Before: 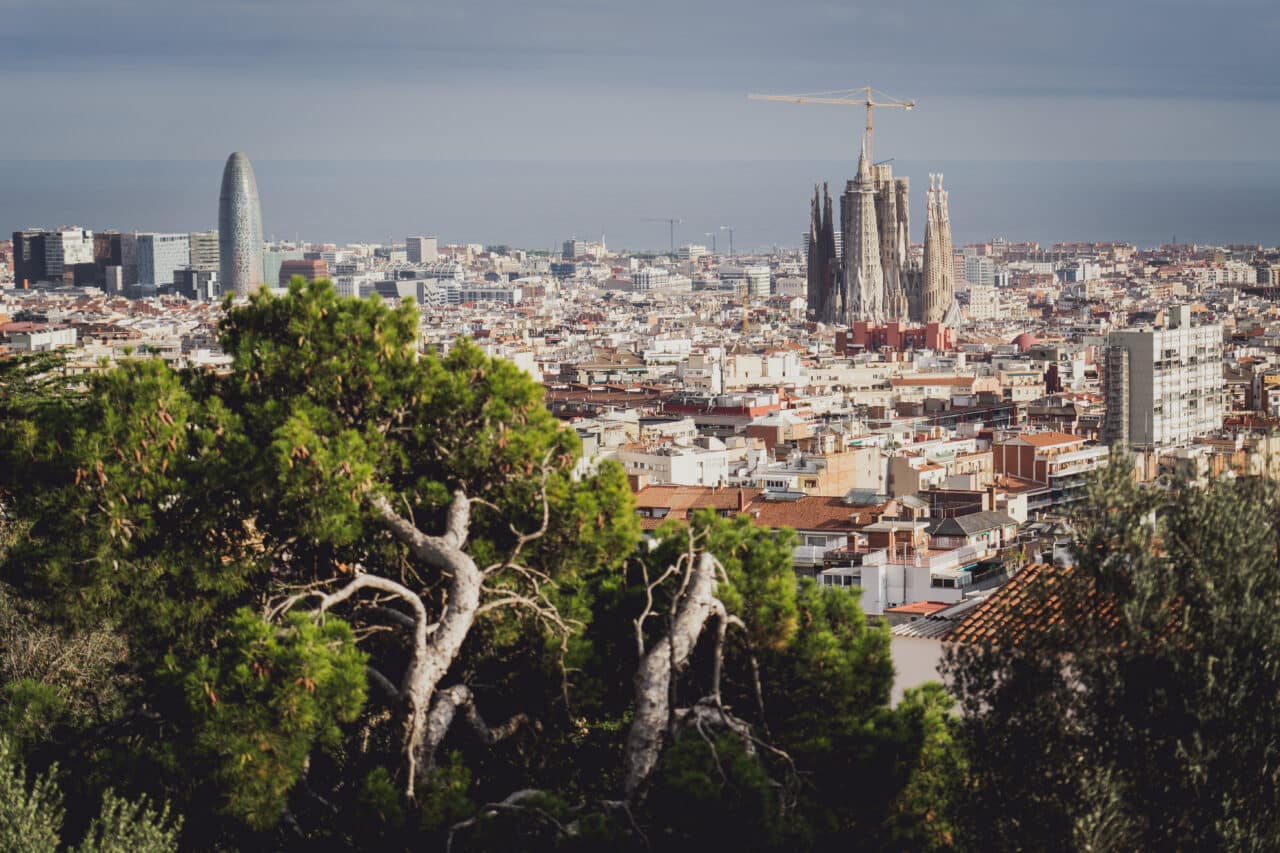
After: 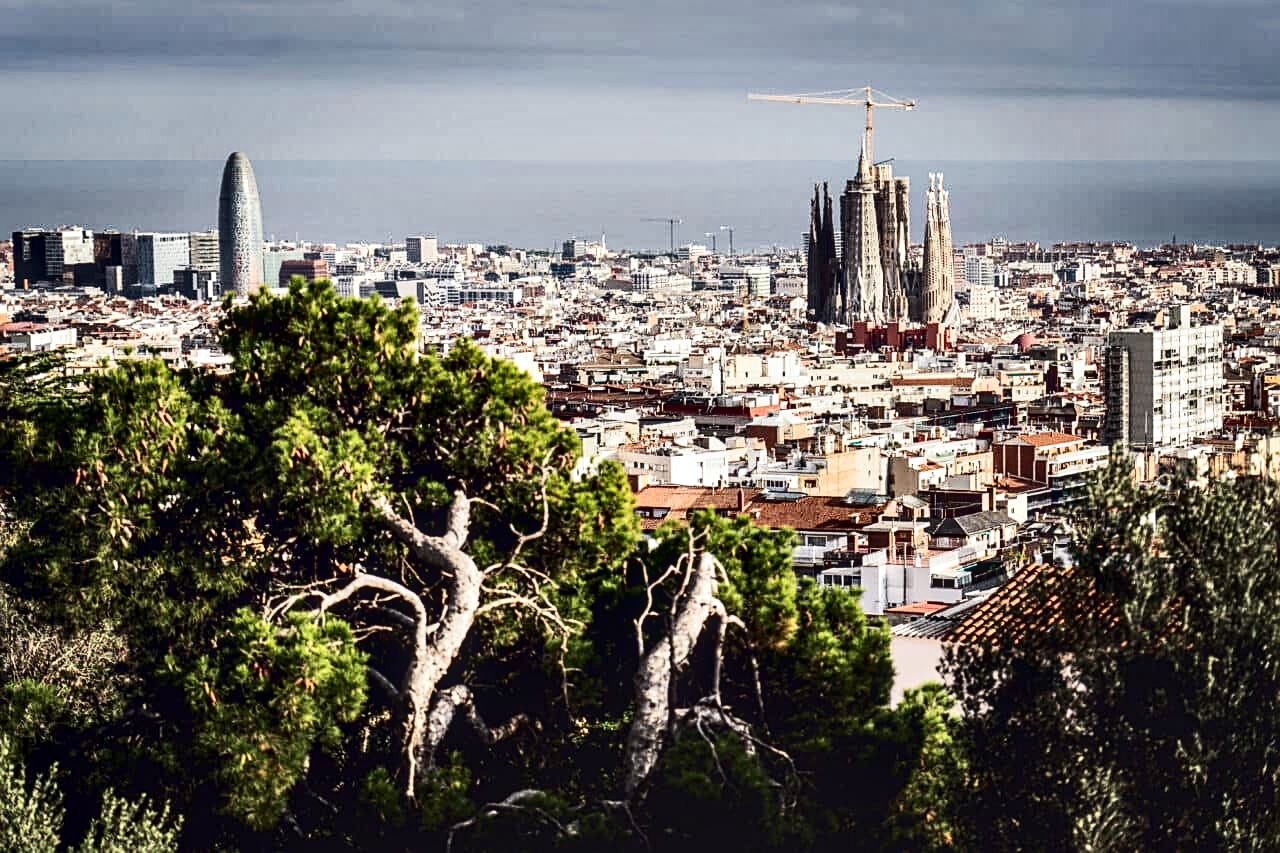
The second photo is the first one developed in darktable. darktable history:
local contrast: on, module defaults
sharpen: on, module defaults
contrast brightness saturation: contrast 0.282
contrast equalizer: y [[0.6 ×6], [0.55 ×6], [0 ×6], [0 ×6], [0 ×6]]
